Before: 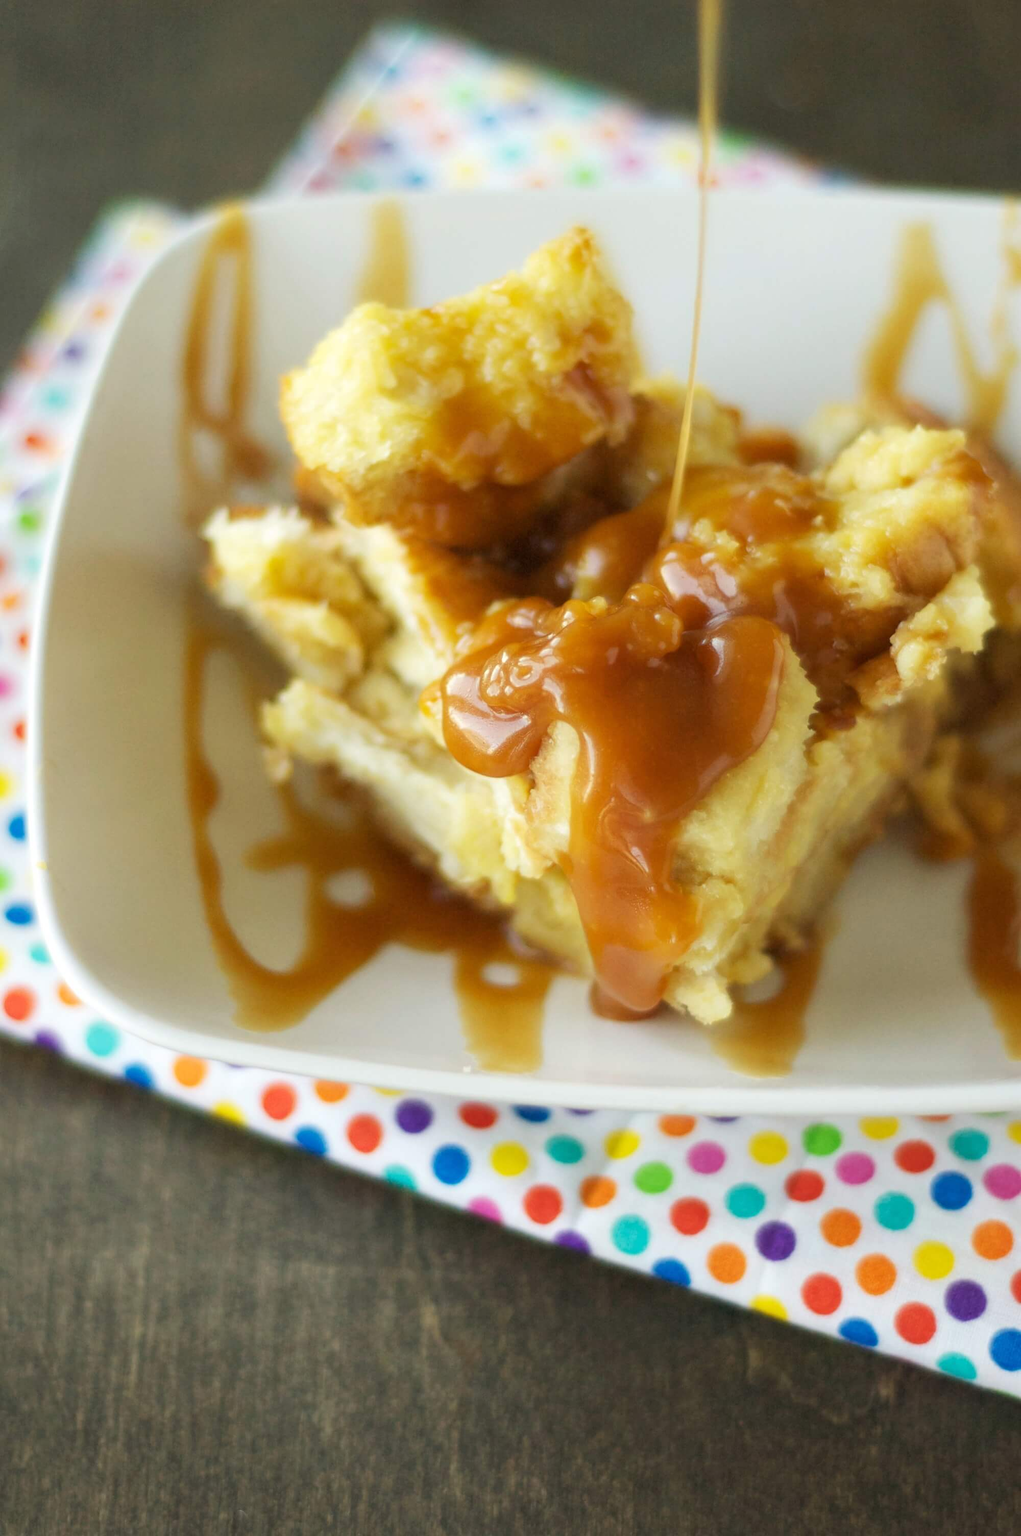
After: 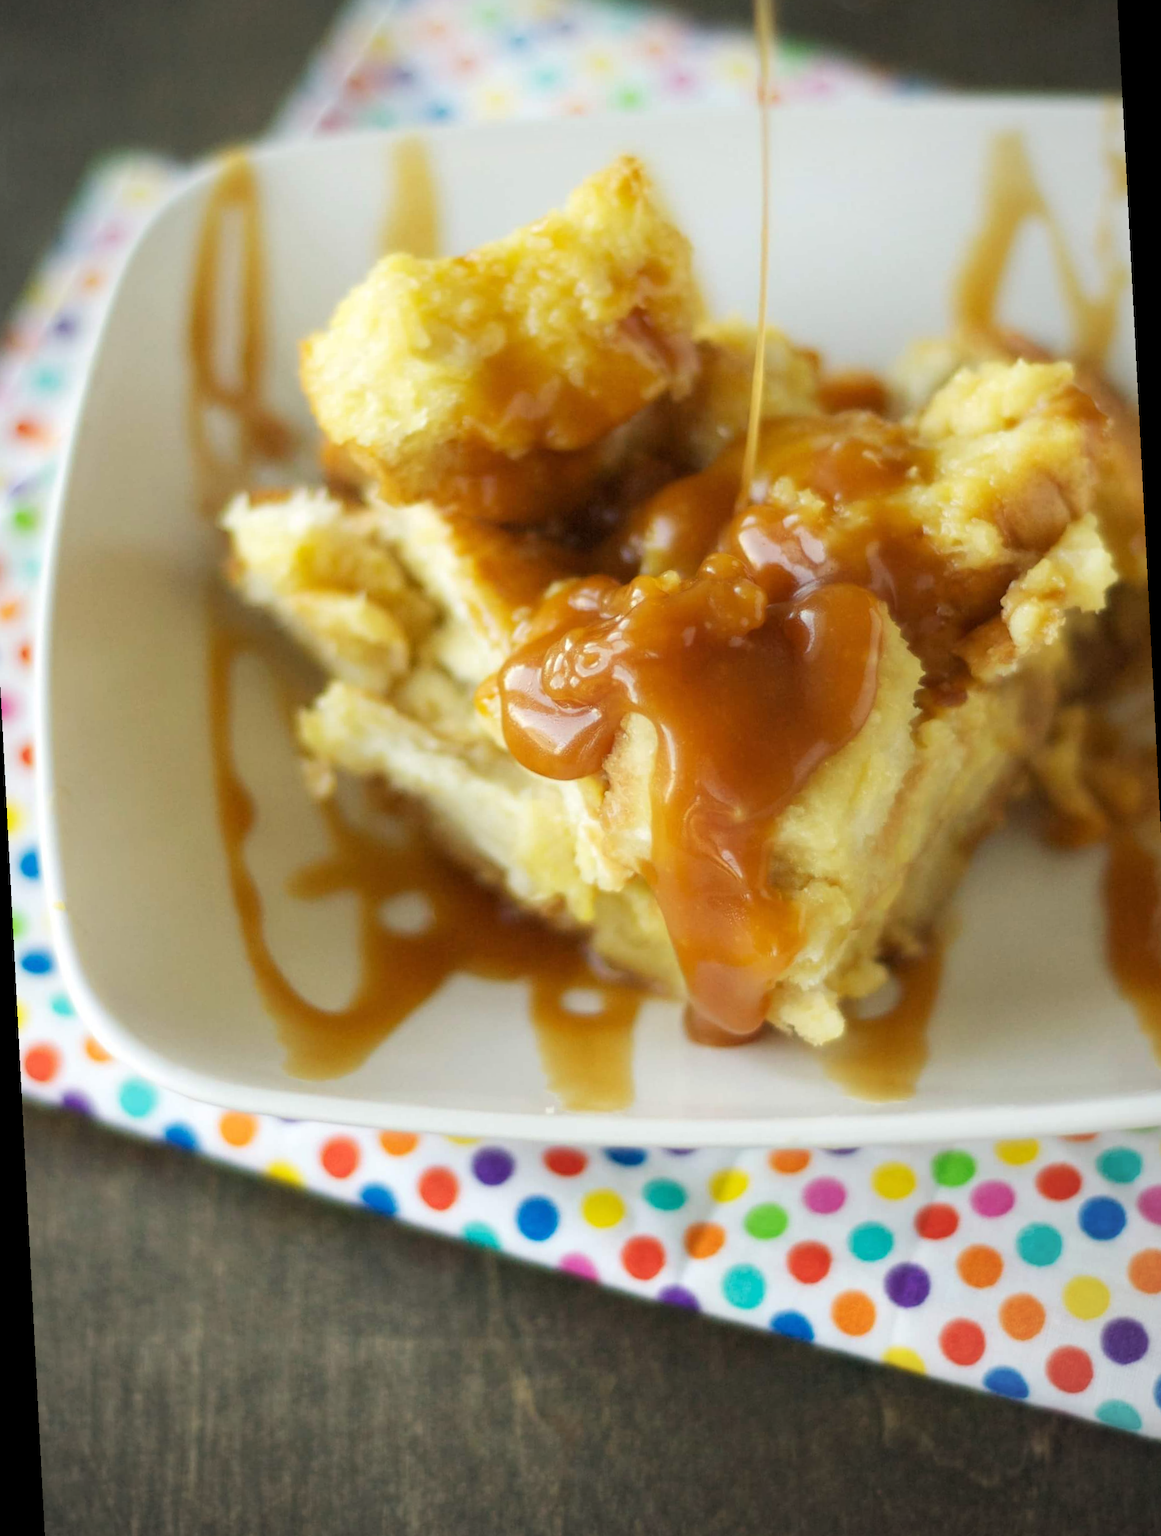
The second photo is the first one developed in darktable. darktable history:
rotate and perspective: rotation -3°, crop left 0.031, crop right 0.968, crop top 0.07, crop bottom 0.93
vignetting: fall-off radius 63.6%
